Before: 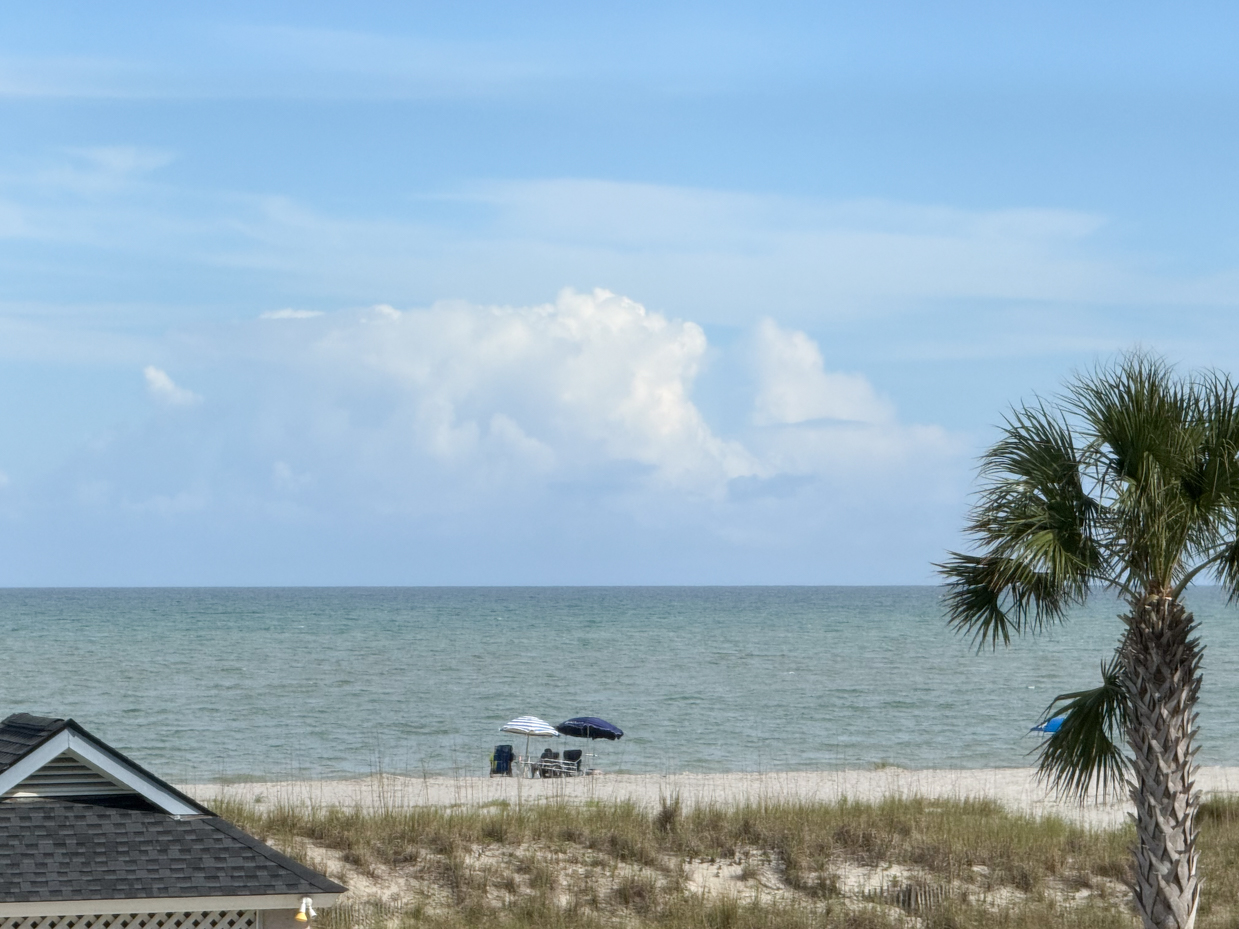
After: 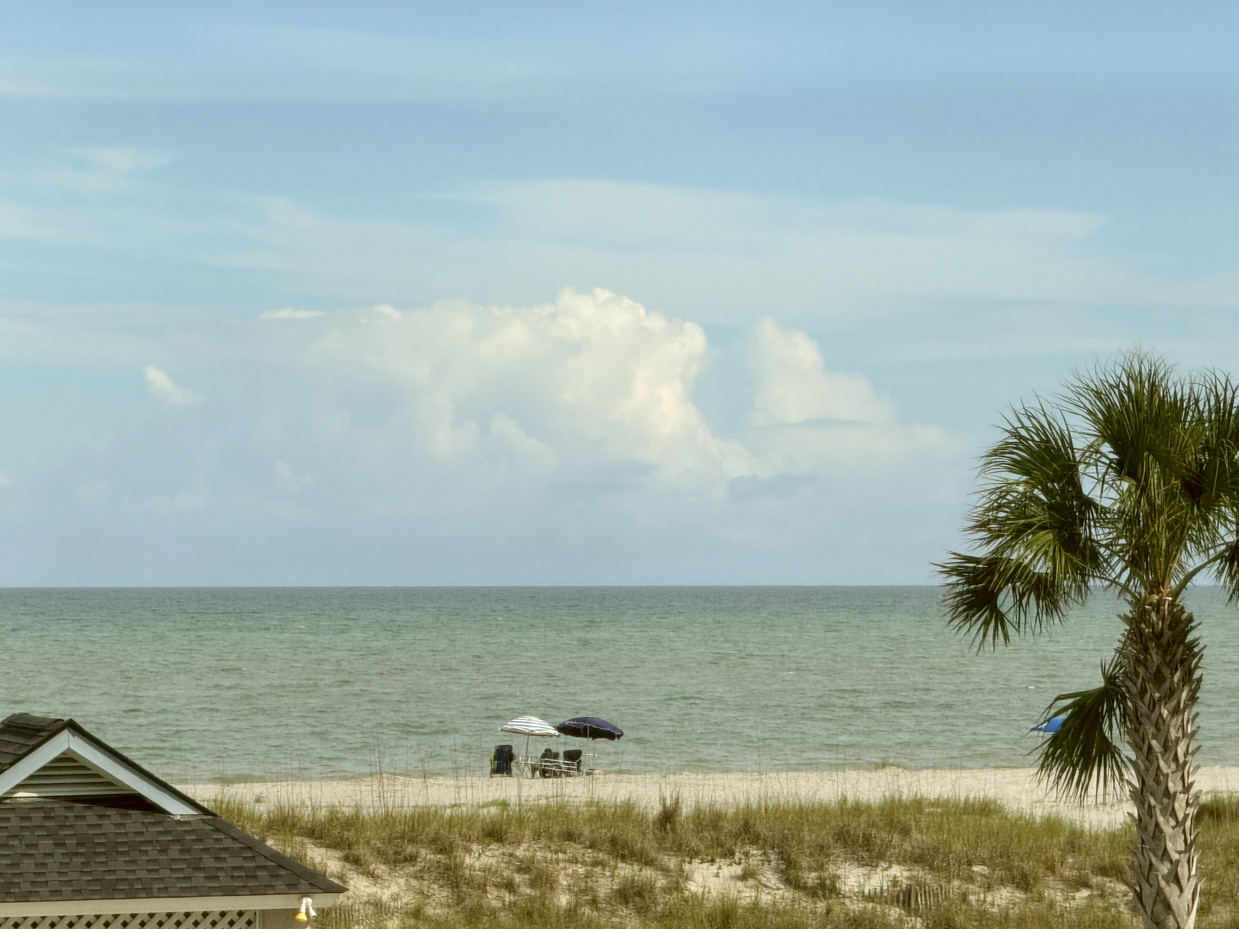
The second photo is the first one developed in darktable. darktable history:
color correction: highlights a* -1.67, highlights b* 9.98, shadows a* 0.714, shadows b* 19.31
